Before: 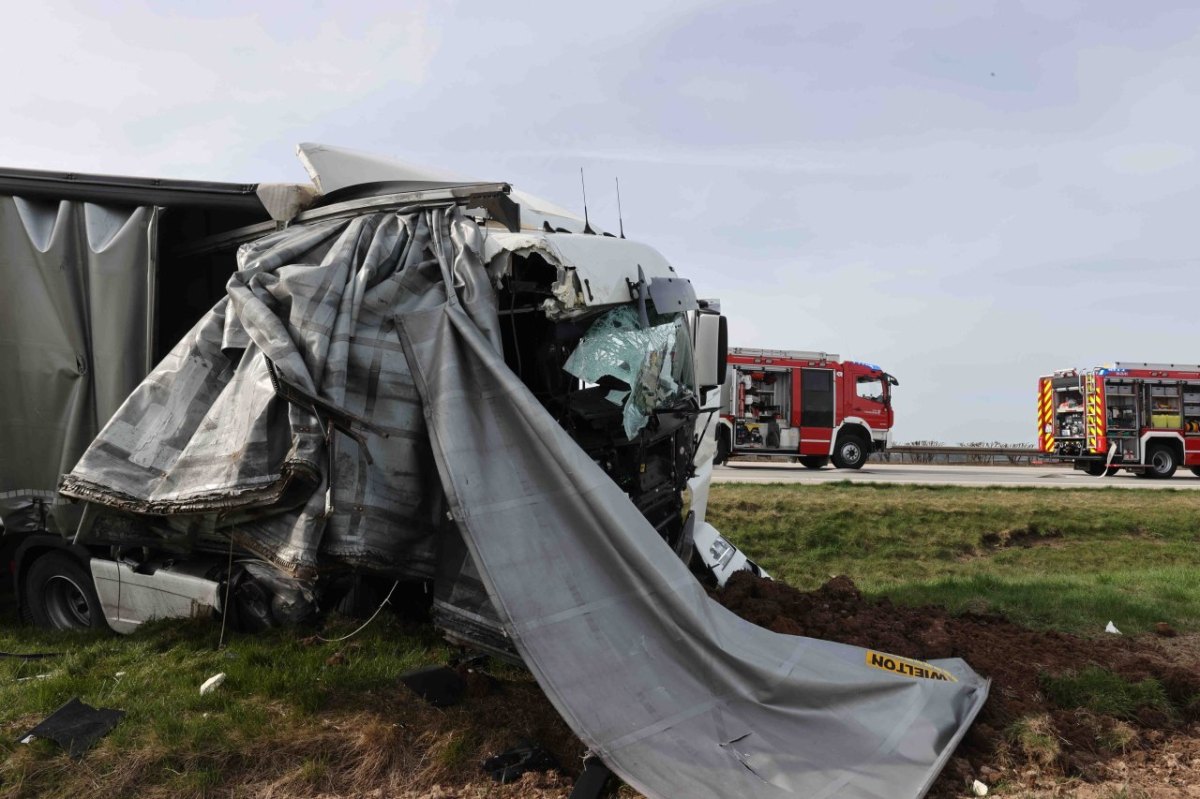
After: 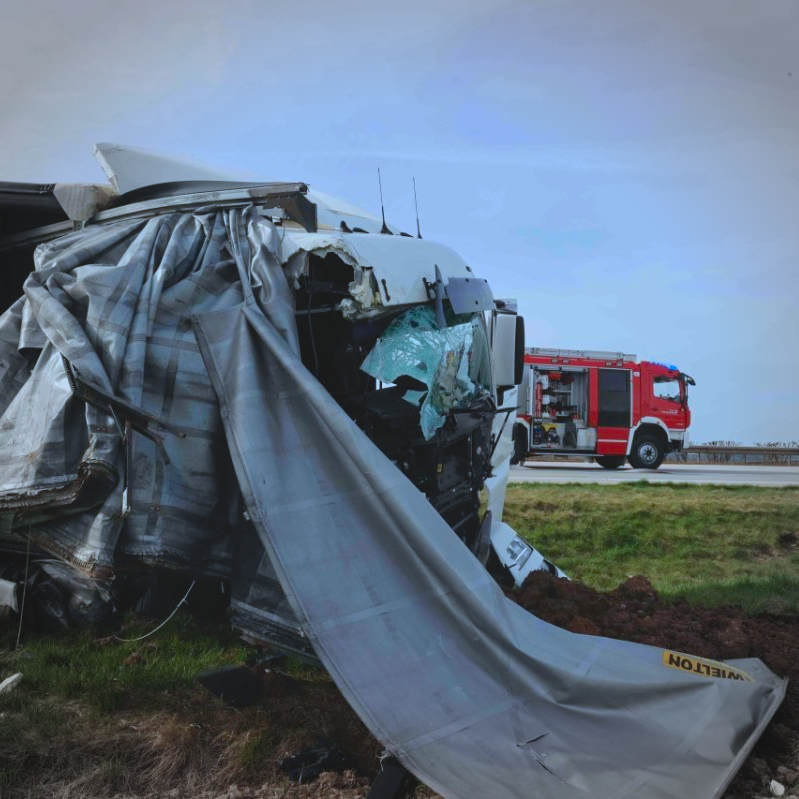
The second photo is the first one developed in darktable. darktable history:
contrast brightness saturation: contrast -0.173, saturation 0.188
crop: left 16.927%, right 16.417%
color calibration: output R [0.994, 0.059, -0.119, 0], output G [-0.036, 1.09, -0.119, 0], output B [0.078, -0.108, 0.961, 0], x 0.38, y 0.39, temperature 4076.11 K
vignetting: brightness -0.443, saturation -0.689, width/height ratio 1.1
